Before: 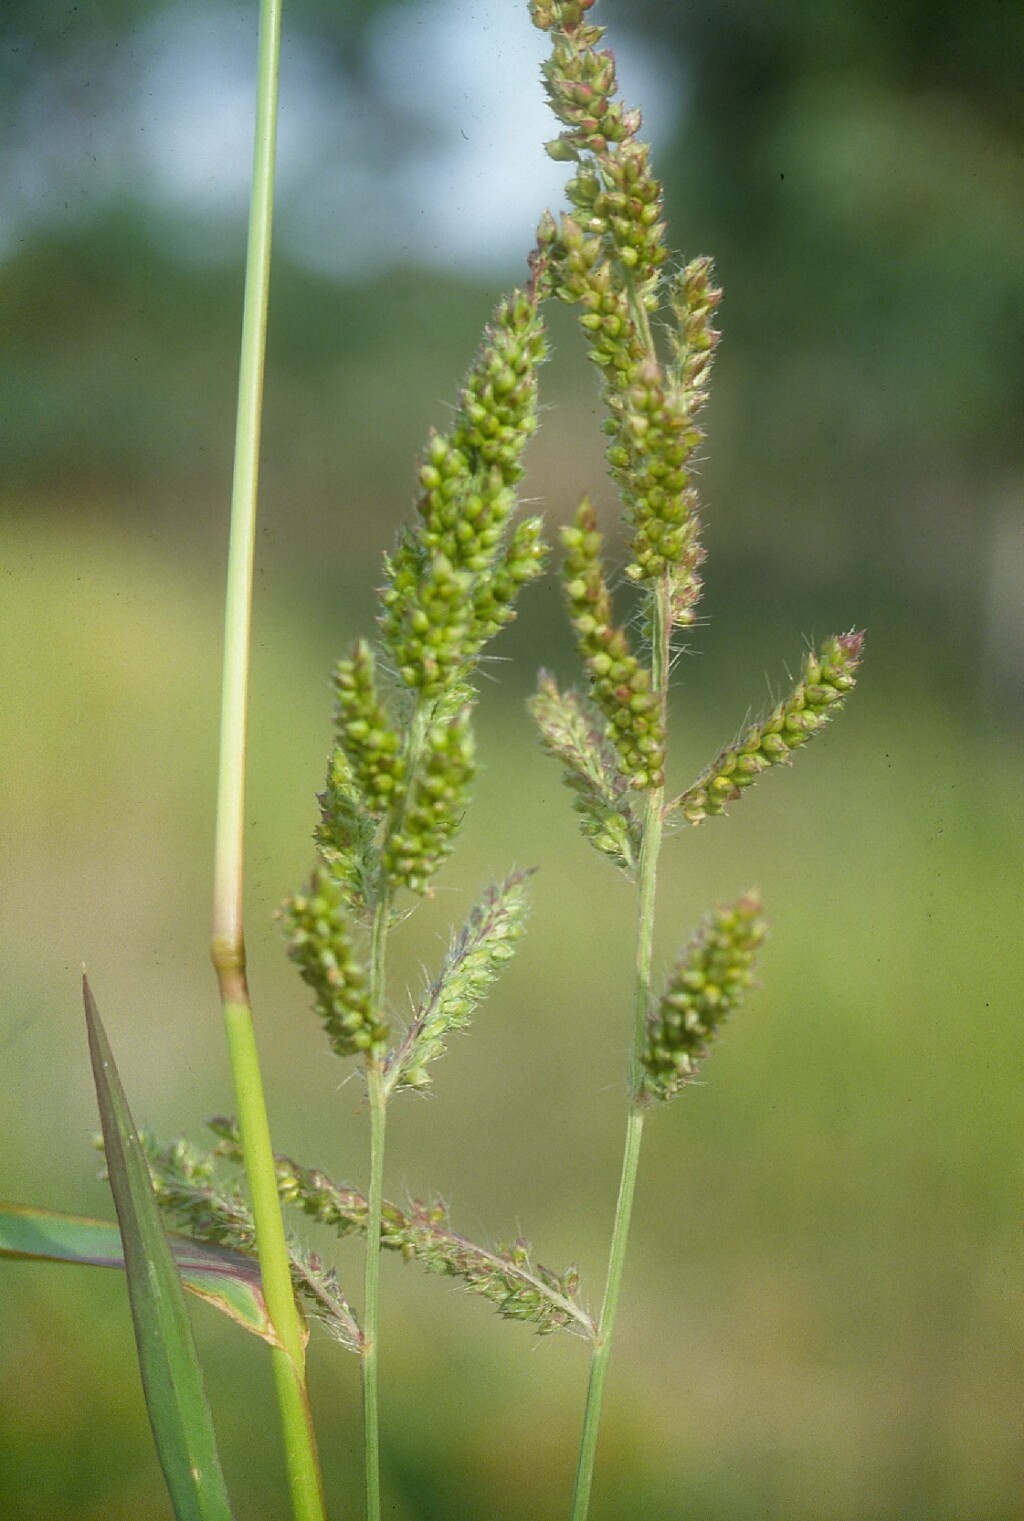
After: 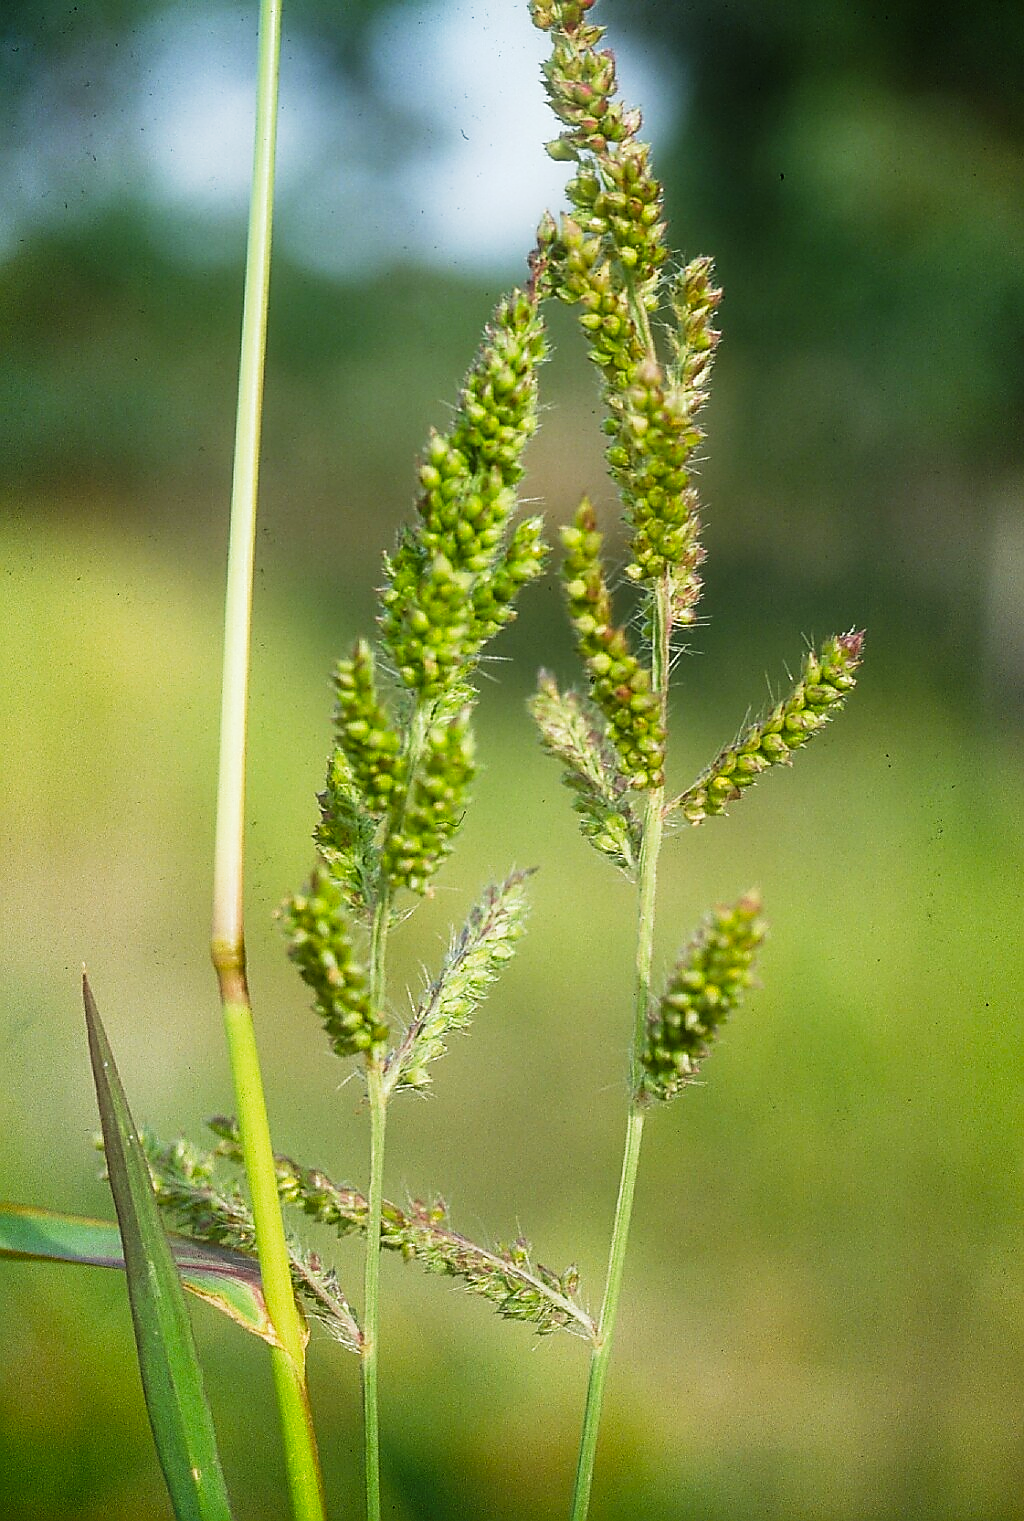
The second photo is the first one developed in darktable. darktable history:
tone curve: curves: ch0 [(0, 0) (0.003, 0.008) (0.011, 0.008) (0.025, 0.011) (0.044, 0.017) (0.069, 0.029) (0.1, 0.045) (0.136, 0.067) (0.177, 0.103) (0.224, 0.151) (0.277, 0.21) (0.335, 0.285) (0.399, 0.37) (0.468, 0.462) (0.543, 0.568) (0.623, 0.679) (0.709, 0.79) (0.801, 0.876) (0.898, 0.936) (1, 1)], preserve colors none
sharpen: radius 1.4, amount 1.25, threshold 0.7
